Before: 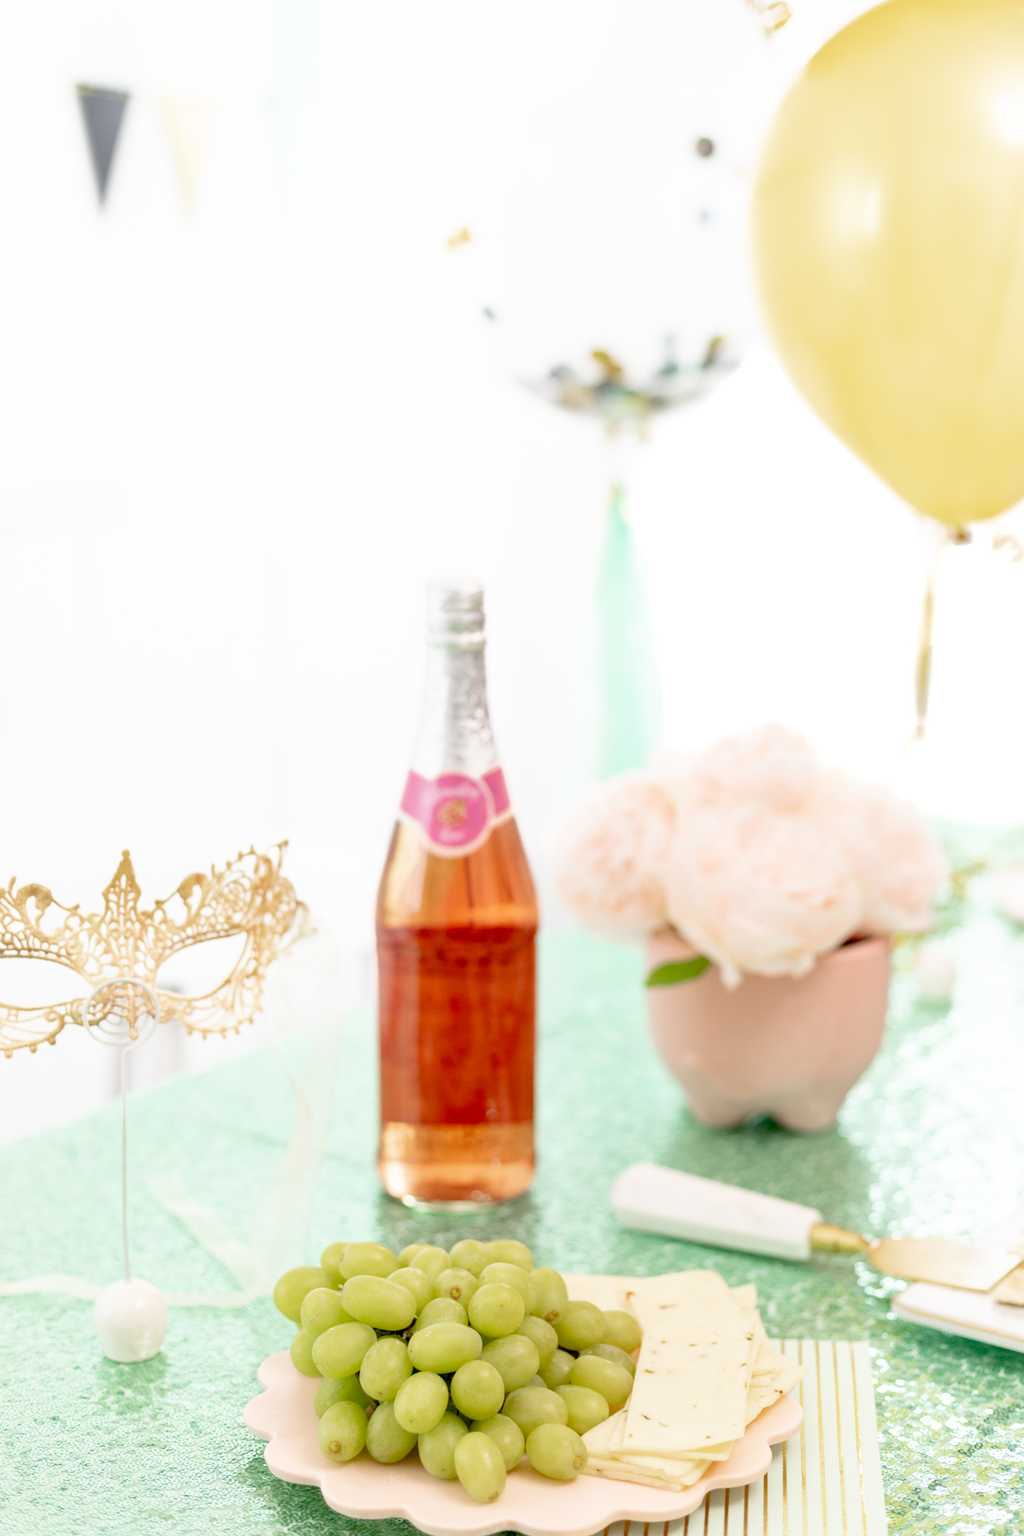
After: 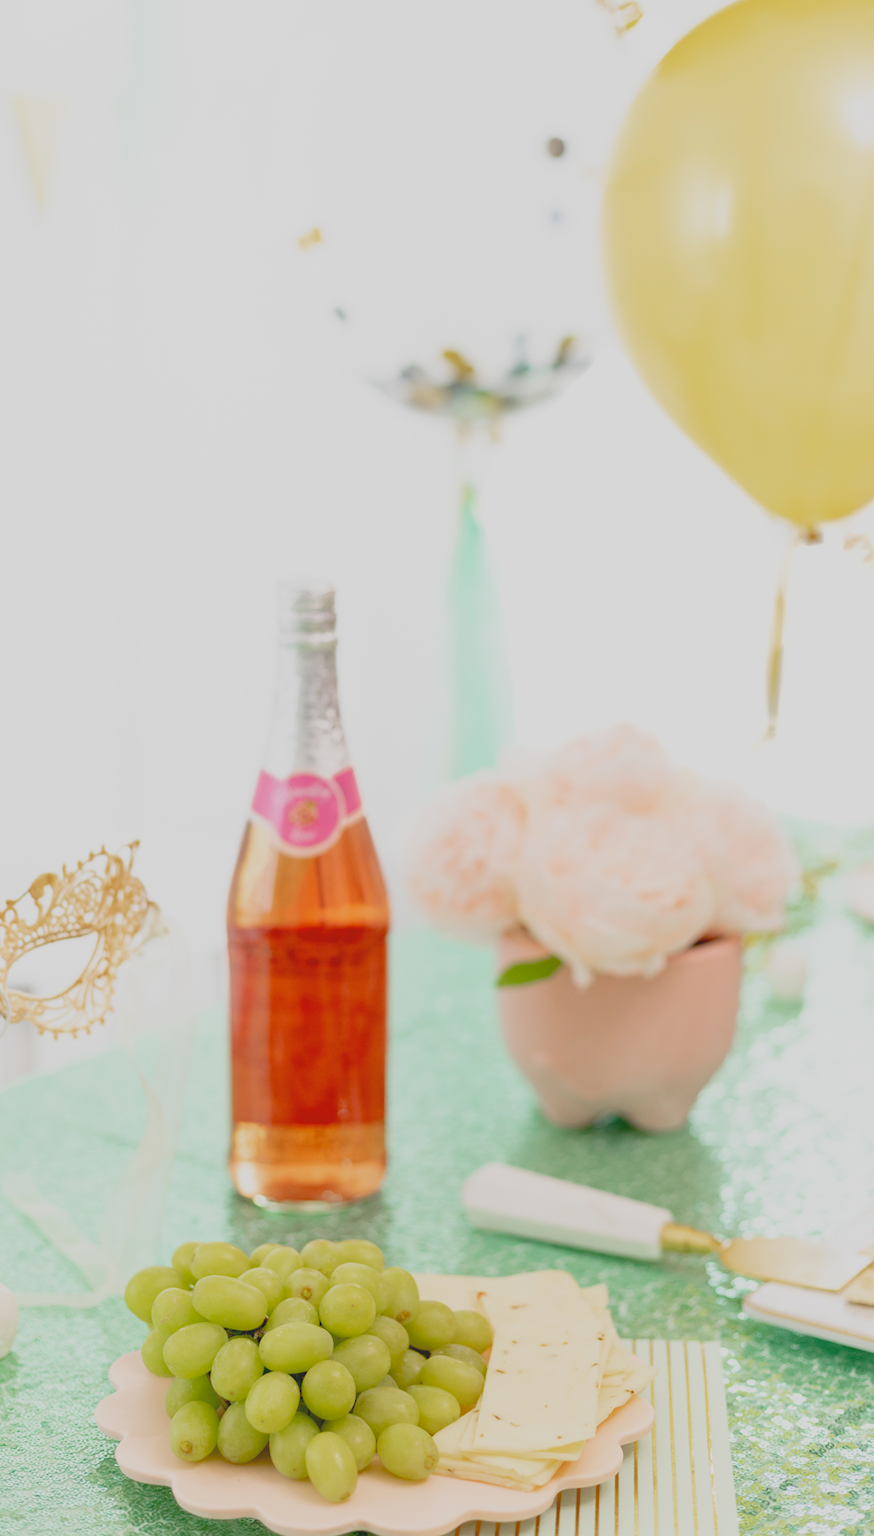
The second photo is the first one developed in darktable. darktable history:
crop and rotate: left 14.584%
contrast brightness saturation: contrast -0.28
